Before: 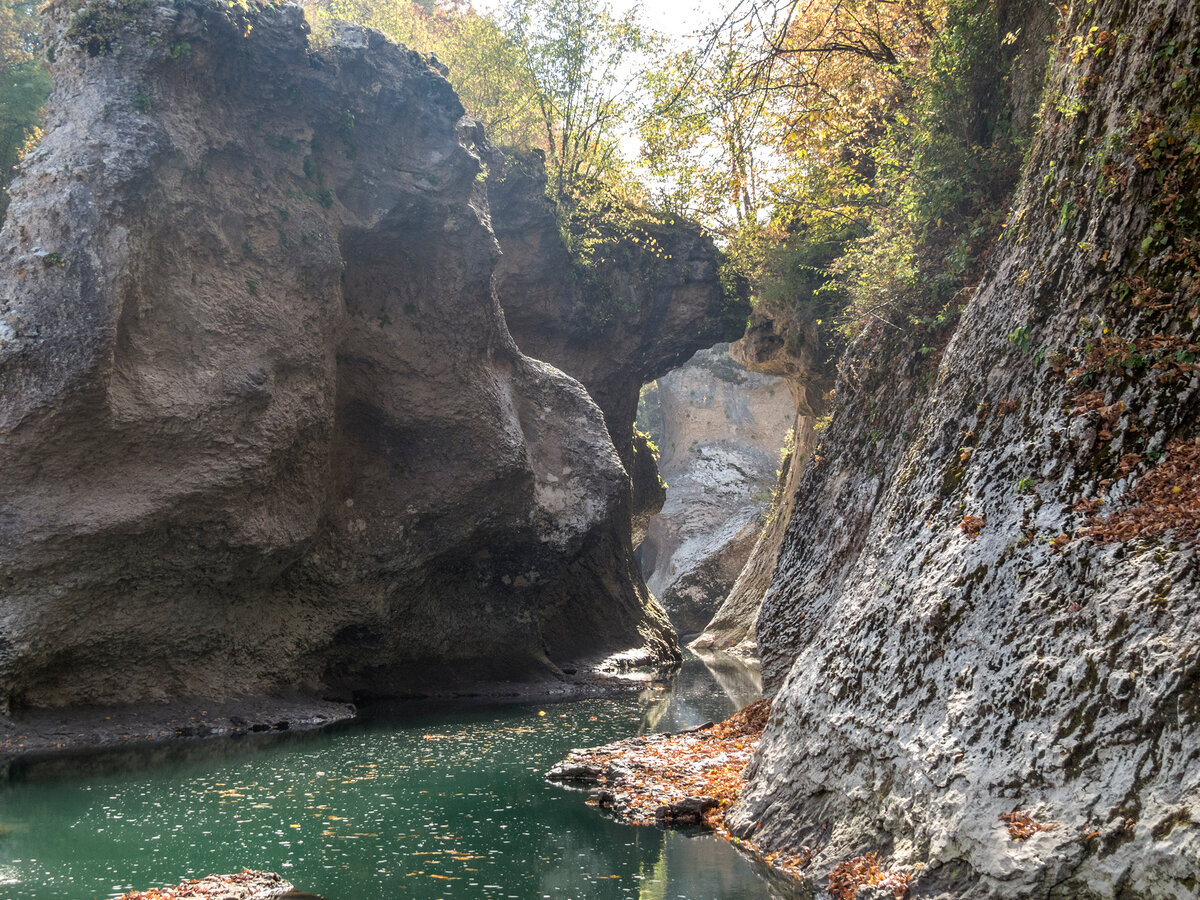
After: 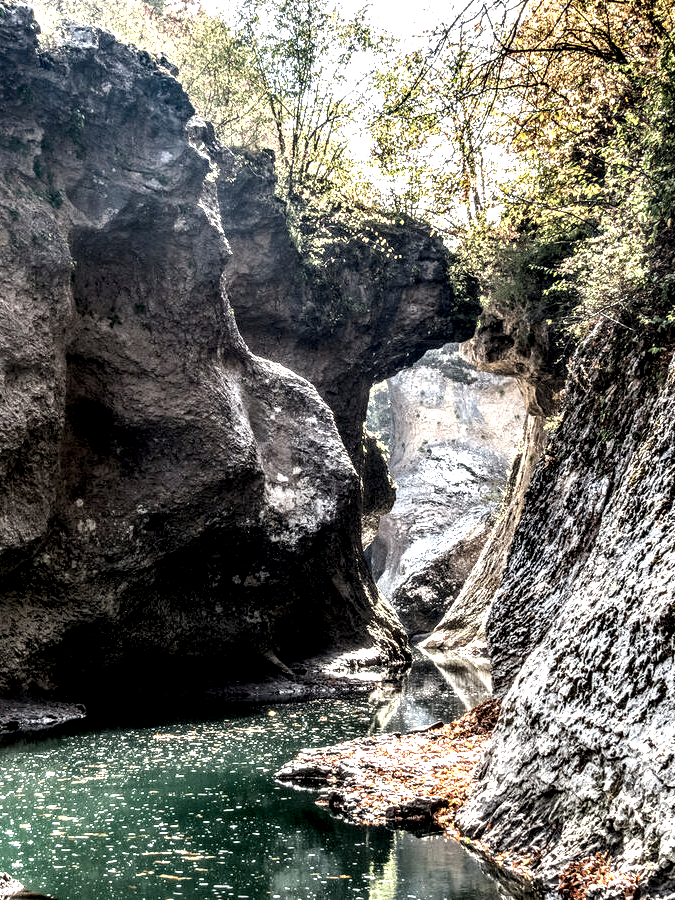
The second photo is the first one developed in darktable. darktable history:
crop and rotate: left 22.516%, right 21.234%
local contrast: highlights 115%, shadows 42%, detail 293%
